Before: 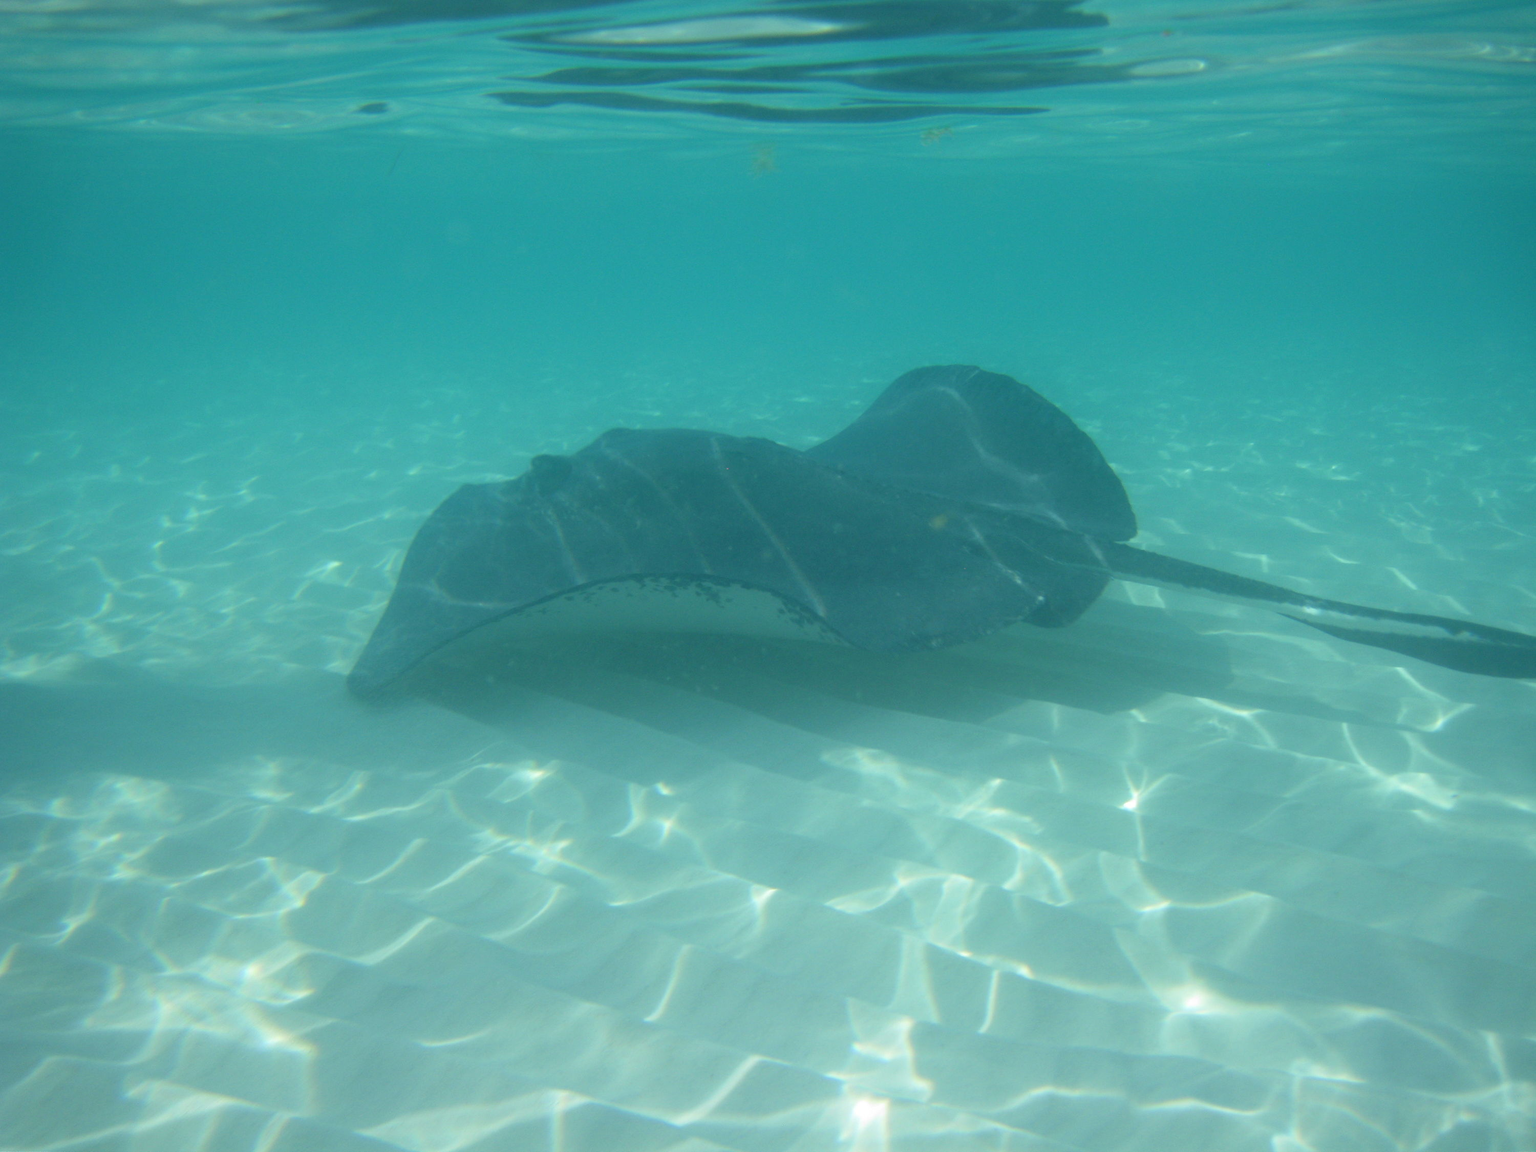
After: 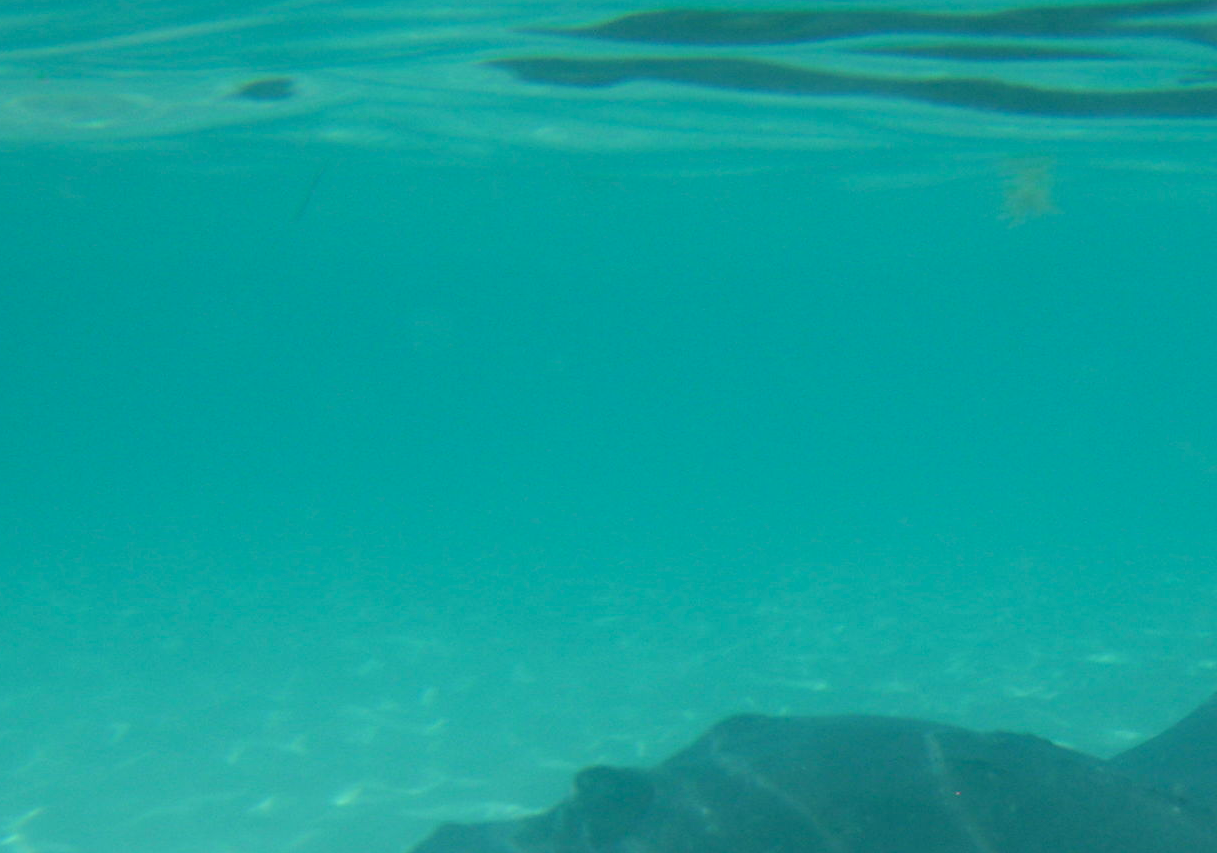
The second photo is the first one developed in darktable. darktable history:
color correction: highlights a* -8, highlights b* 3.1
crop: left 15.452%, top 5.459%, right 43.956%, bottom 56.62%
